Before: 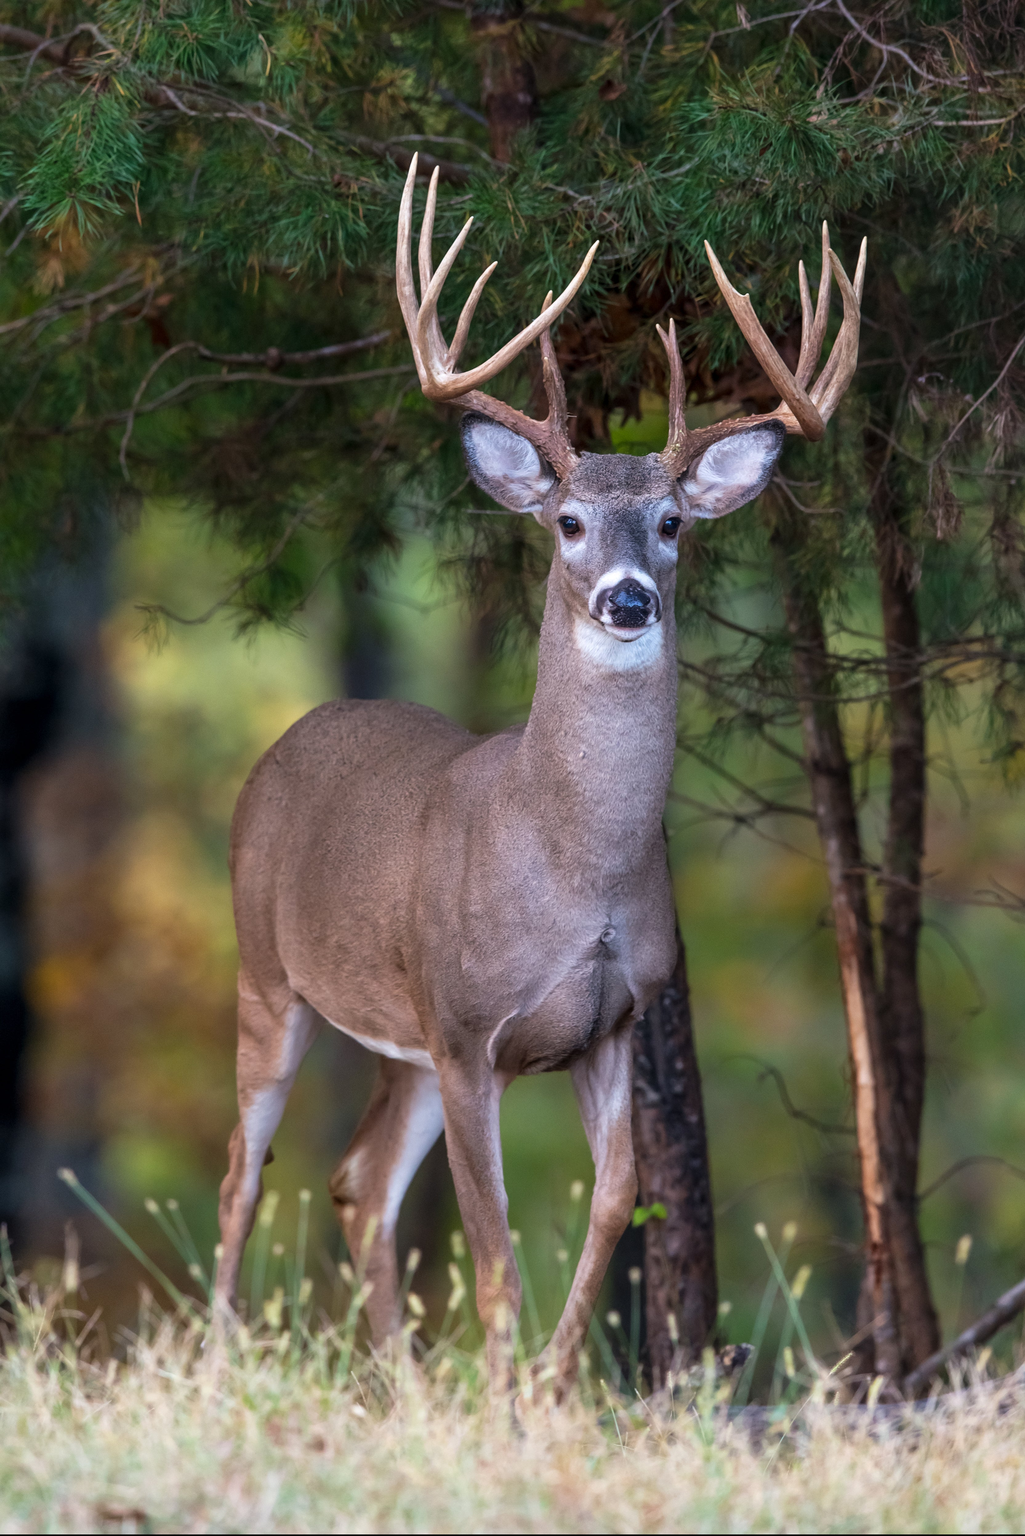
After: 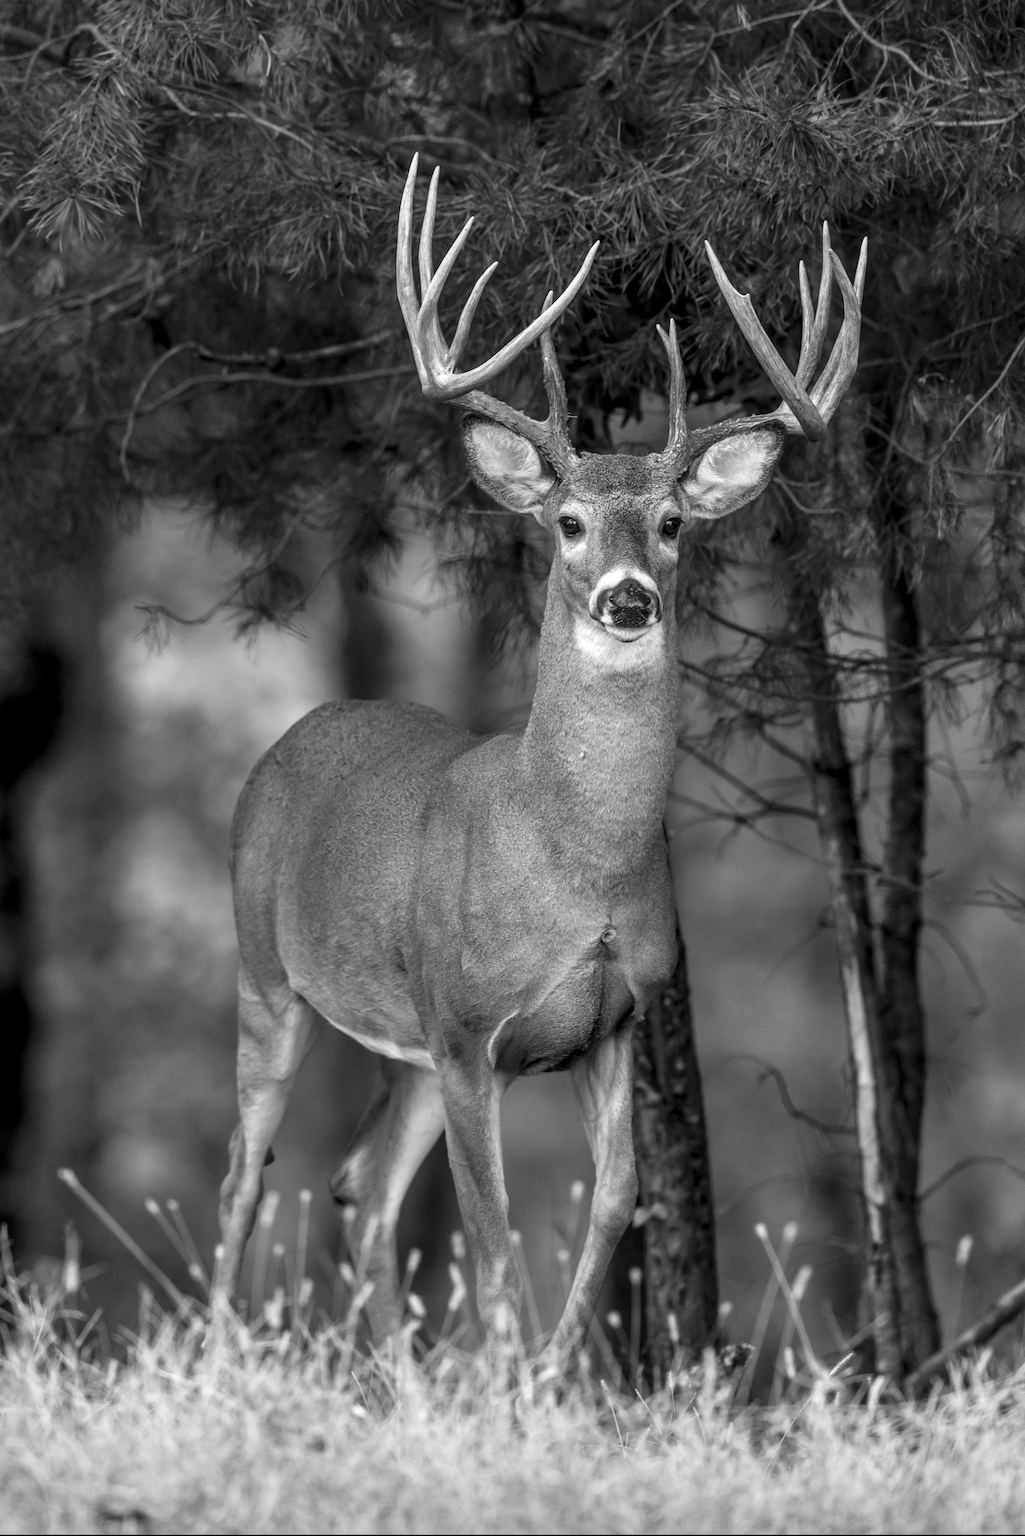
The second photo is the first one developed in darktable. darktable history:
monochrome: on, module defaults
local contrast: detail 130%
white balance: red 0.983, blue 1.036
